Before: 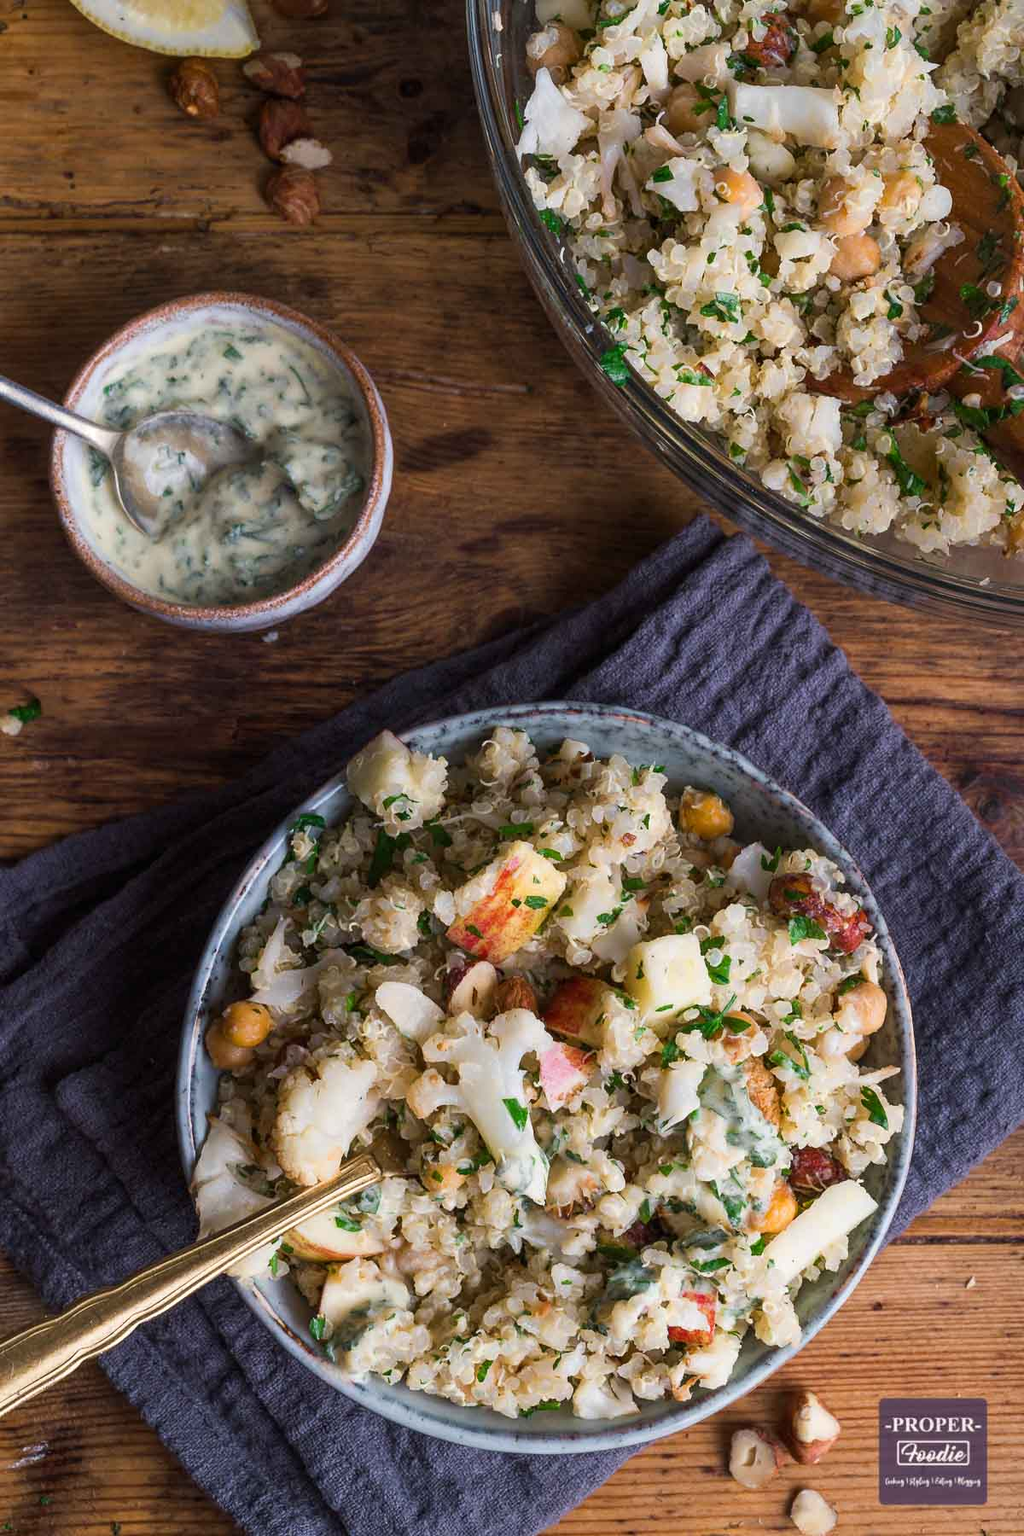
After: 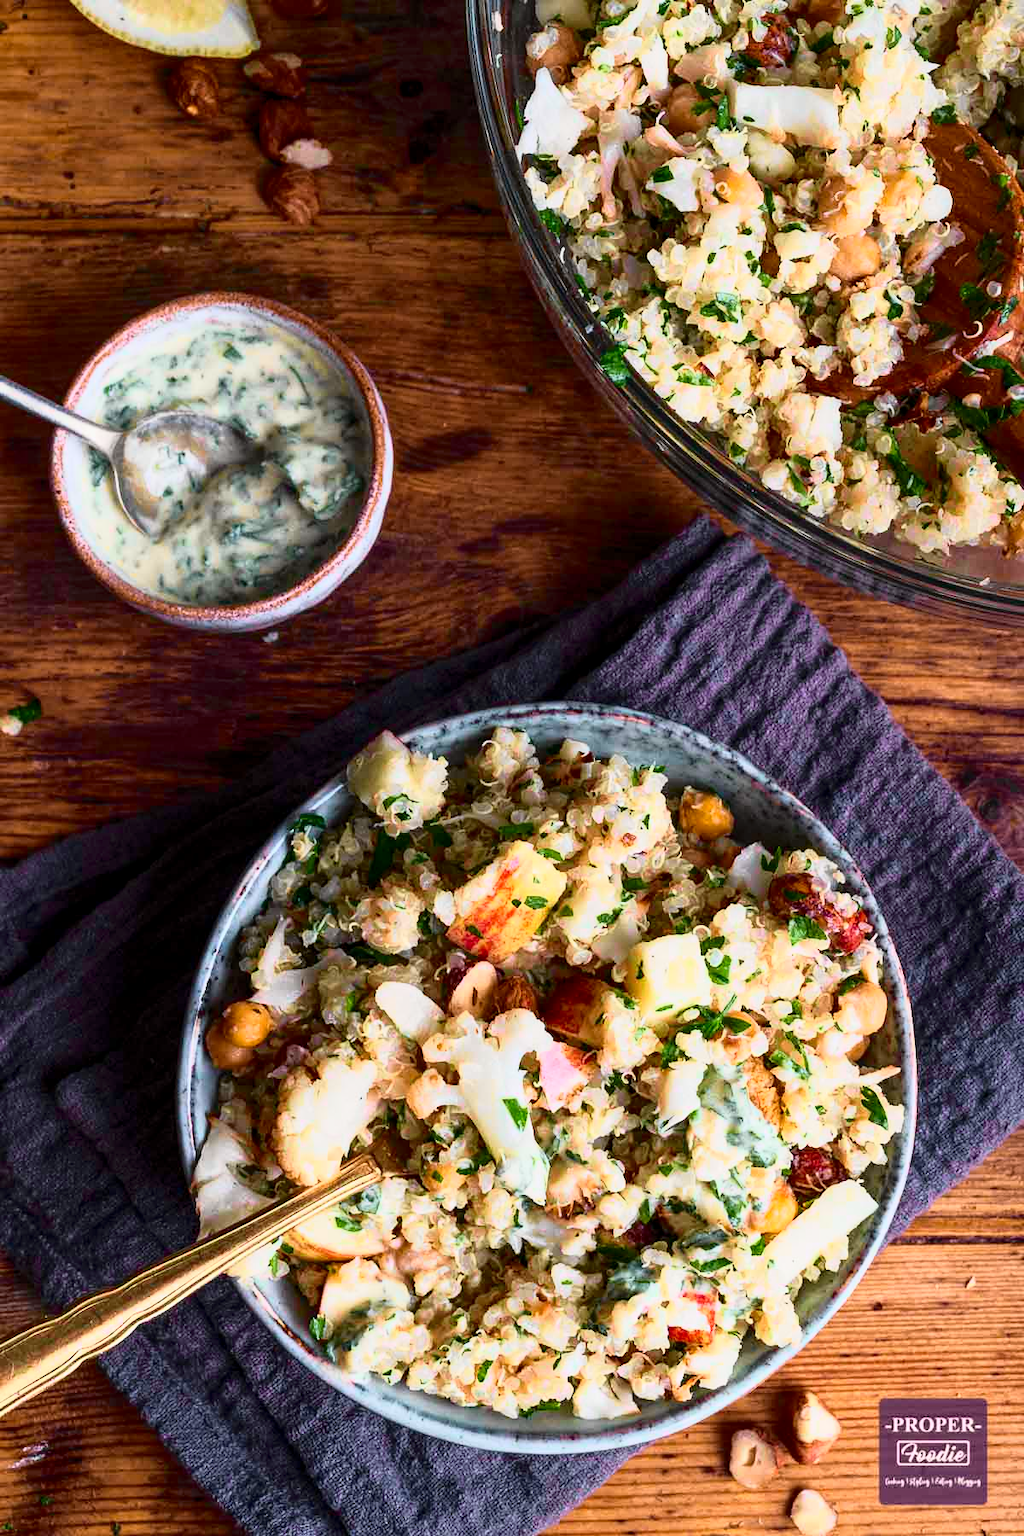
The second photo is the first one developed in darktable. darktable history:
local contrast: highlights 100%, shadows 102%, detail 119%, midtone range 0.2
tone curve: curves: ch0 [(0, 0) (0.046, 0.031) (0.163, 0.114) (0.391, 0.432) (0.488, 0.561) (0.695, 0.839) (0.785, 0.904) (1, 0.965)]; ch1 [(0, 0) (0.248, 0.252) (0.427, 0.412) (0.482, 0.462) (0.499, 0.497) (0.518, 0.52) (0.535, 0.577) (0.585, 0.623) (0.679, 0.743) (0.788, 0.809) (1, 1)]; ch2 [(0, 0) (0.313, 0.262) (0.427, 0.417) (0.473, 0.47) (0.503, 0.503) (0.523, 0.515) (0.557, 0.596) (0.598, 0.646) (0.708, 0.771) (1, 1)], color space Lab, independent channels, preserve colors none
